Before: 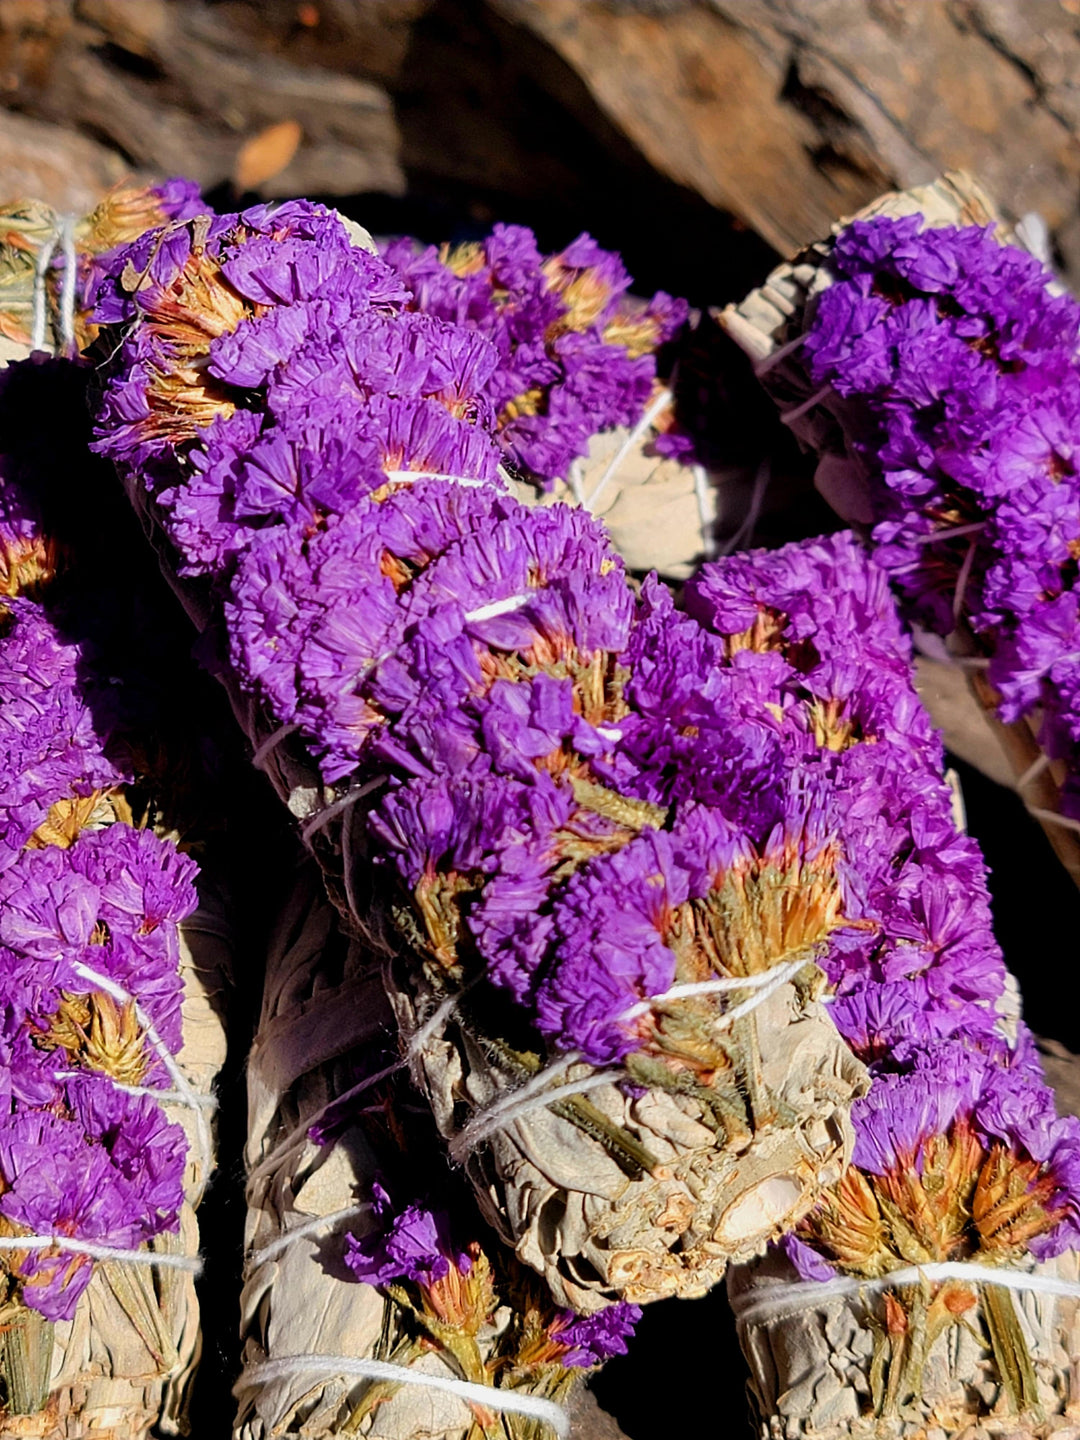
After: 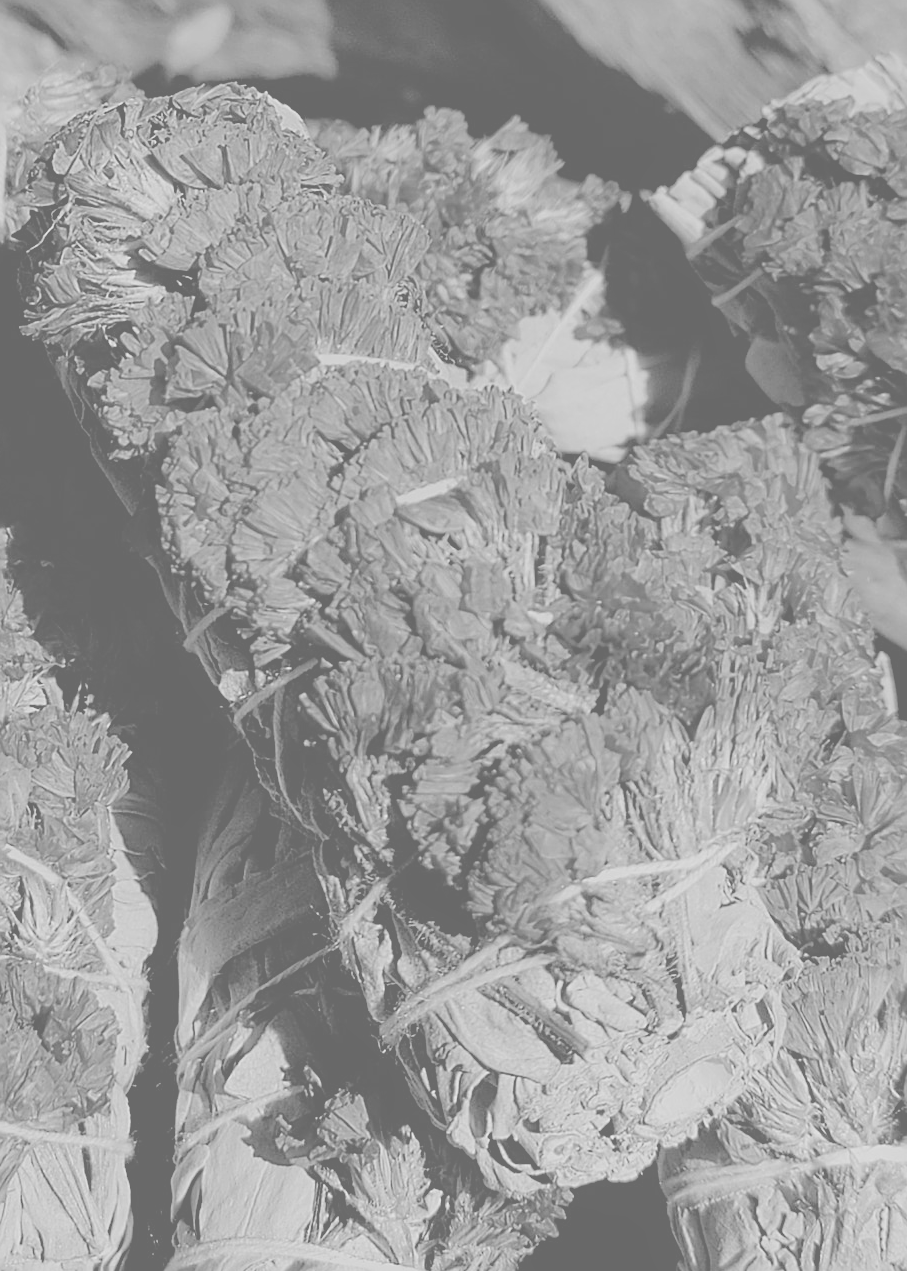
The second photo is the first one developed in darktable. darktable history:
crop: left 6.446%, top 8.188%, right 9.538%, bottom 3.548%
contrast brightness saturation: contrast -0.32, brightness 0.75, saturation -0.78
sharpen: amount 0.6
monochrome: a 26.22, b 42.67, size 0.8
color balance: output saturation 120%
